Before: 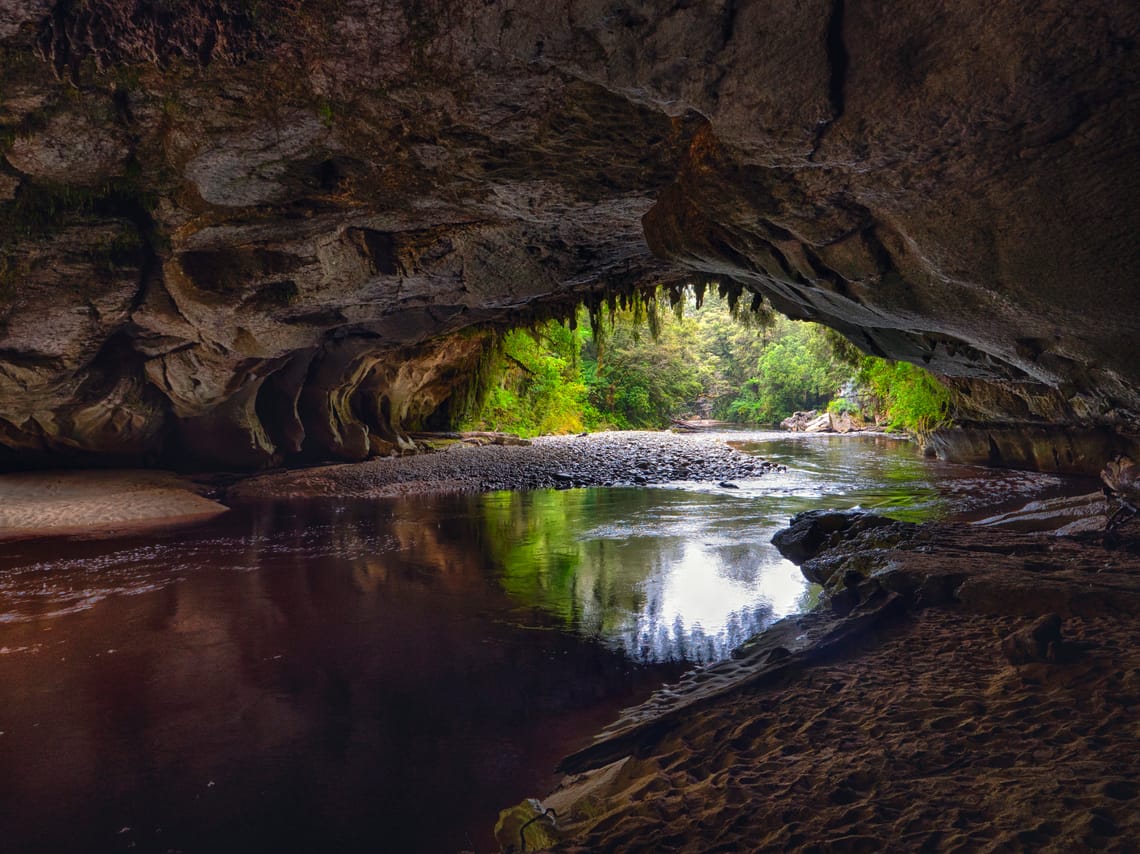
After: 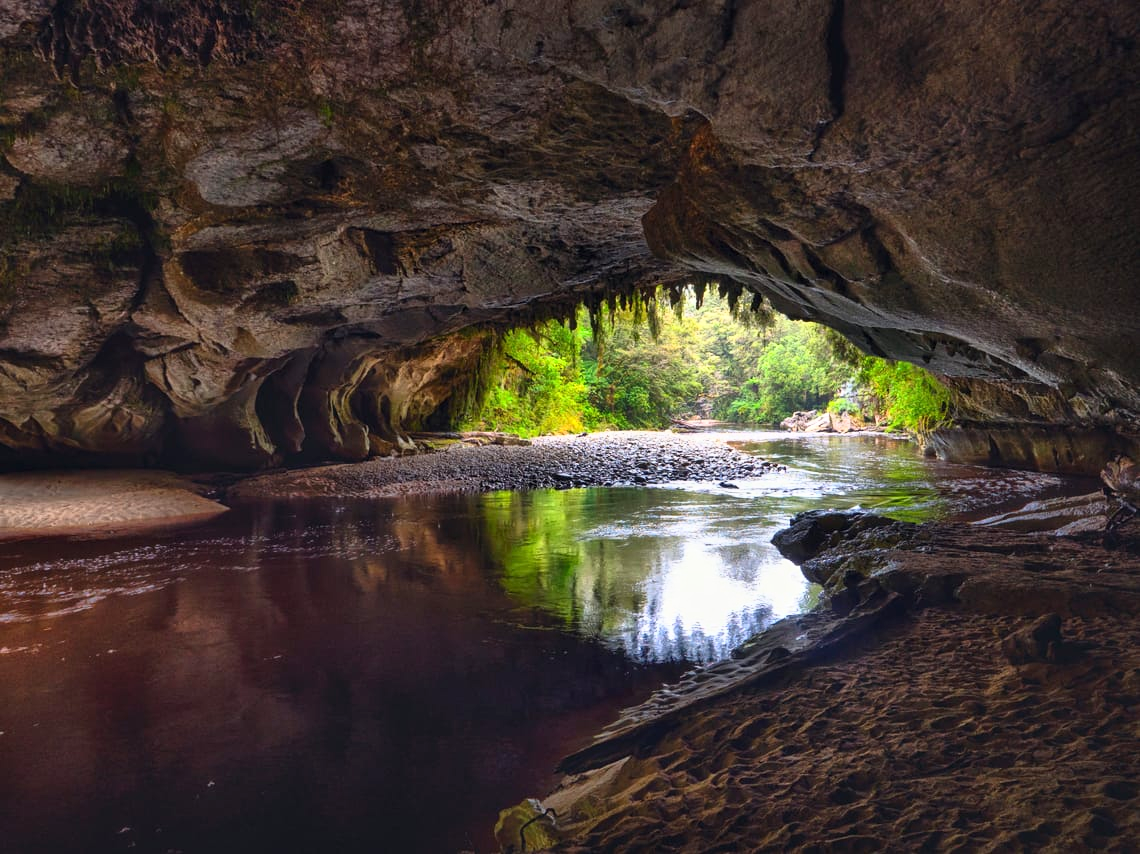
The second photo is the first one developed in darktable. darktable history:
base curve: curves: ch0 [(0, 0) (0.557, 0.834) (1, 1)]
